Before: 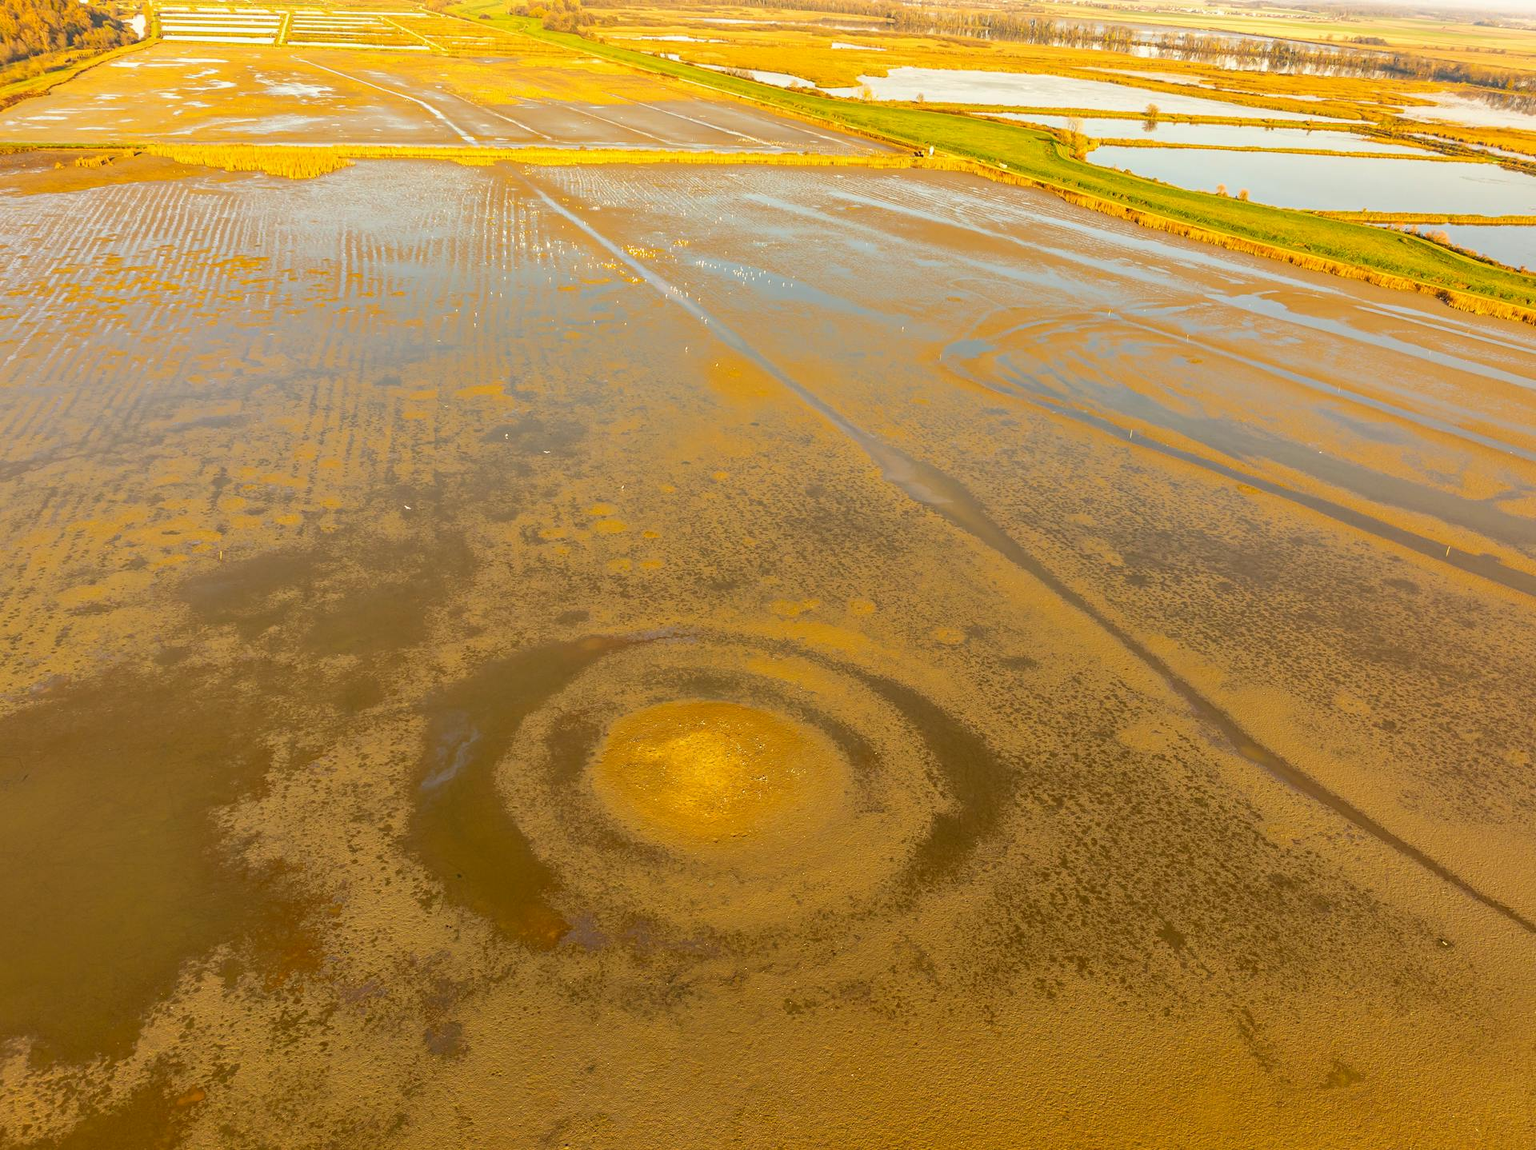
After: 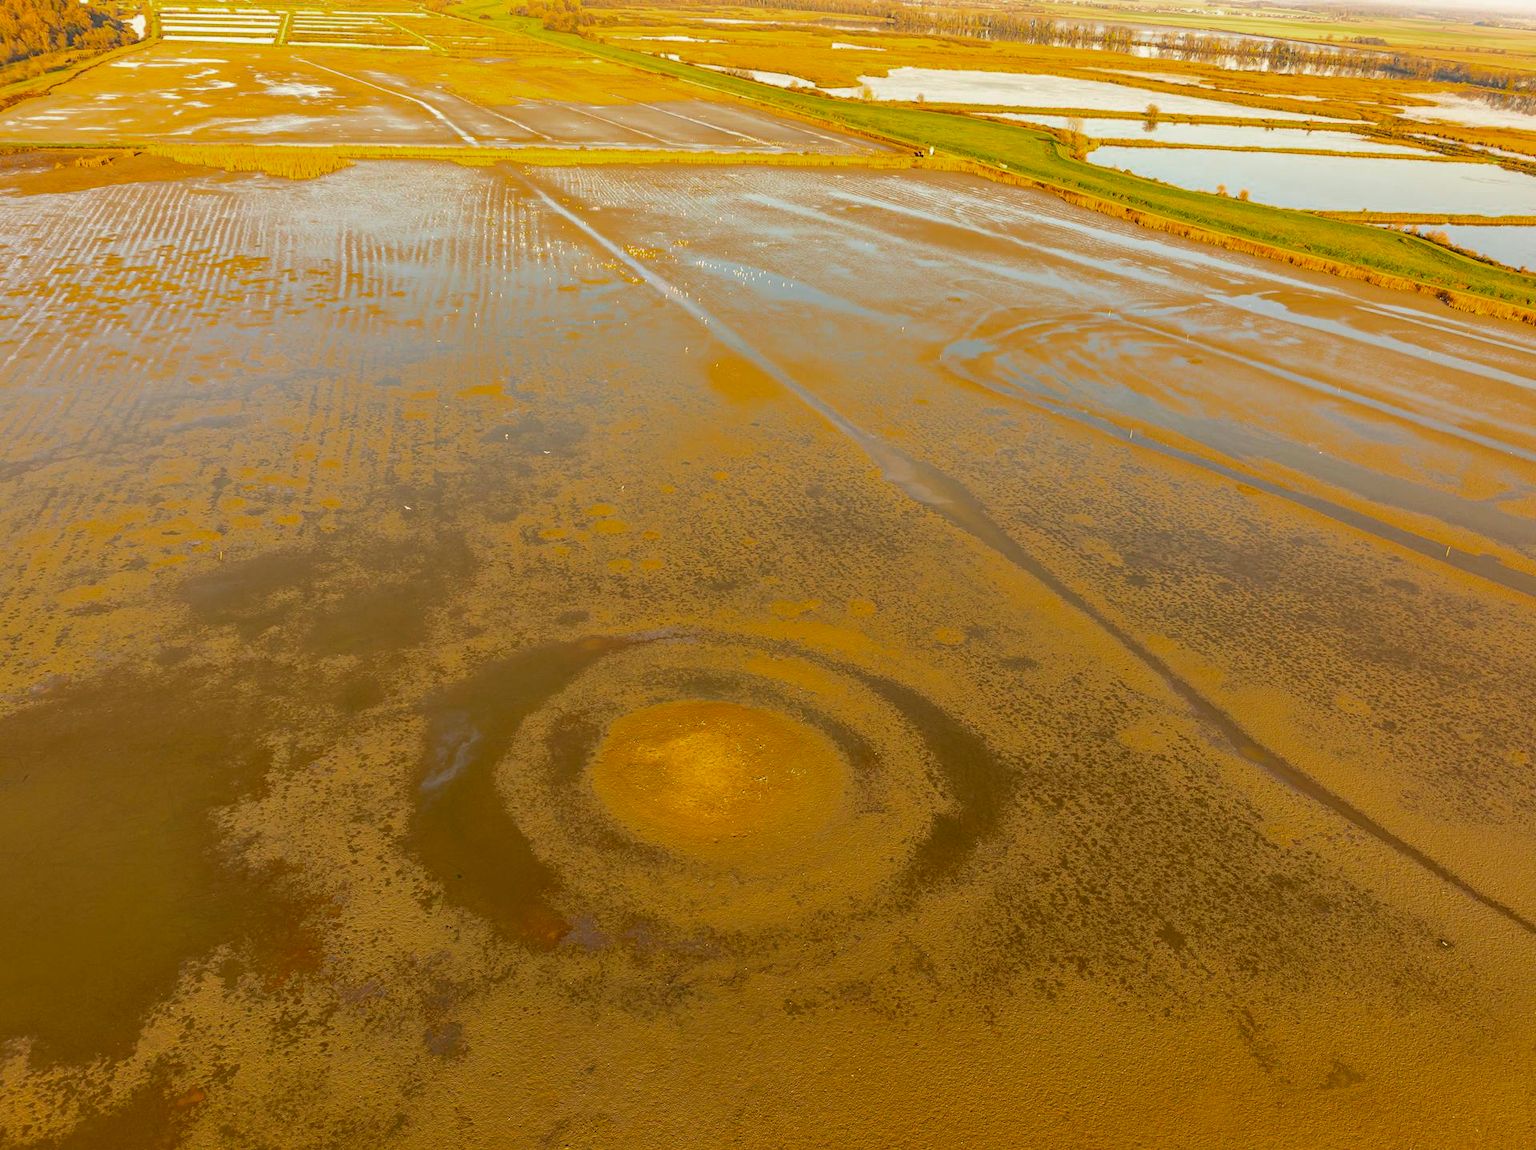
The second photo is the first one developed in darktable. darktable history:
contrast brightness saturation: contrast 0.04, saturation 0.07
color zones: curves: ch0 [(0, 0.444) (0.143, 0.442) (0.286, 0.441) (0.429, 0.441) (0.571, 0.441) (0.714, 0.441) (0.857, 0.442) (1, 0.444)]
